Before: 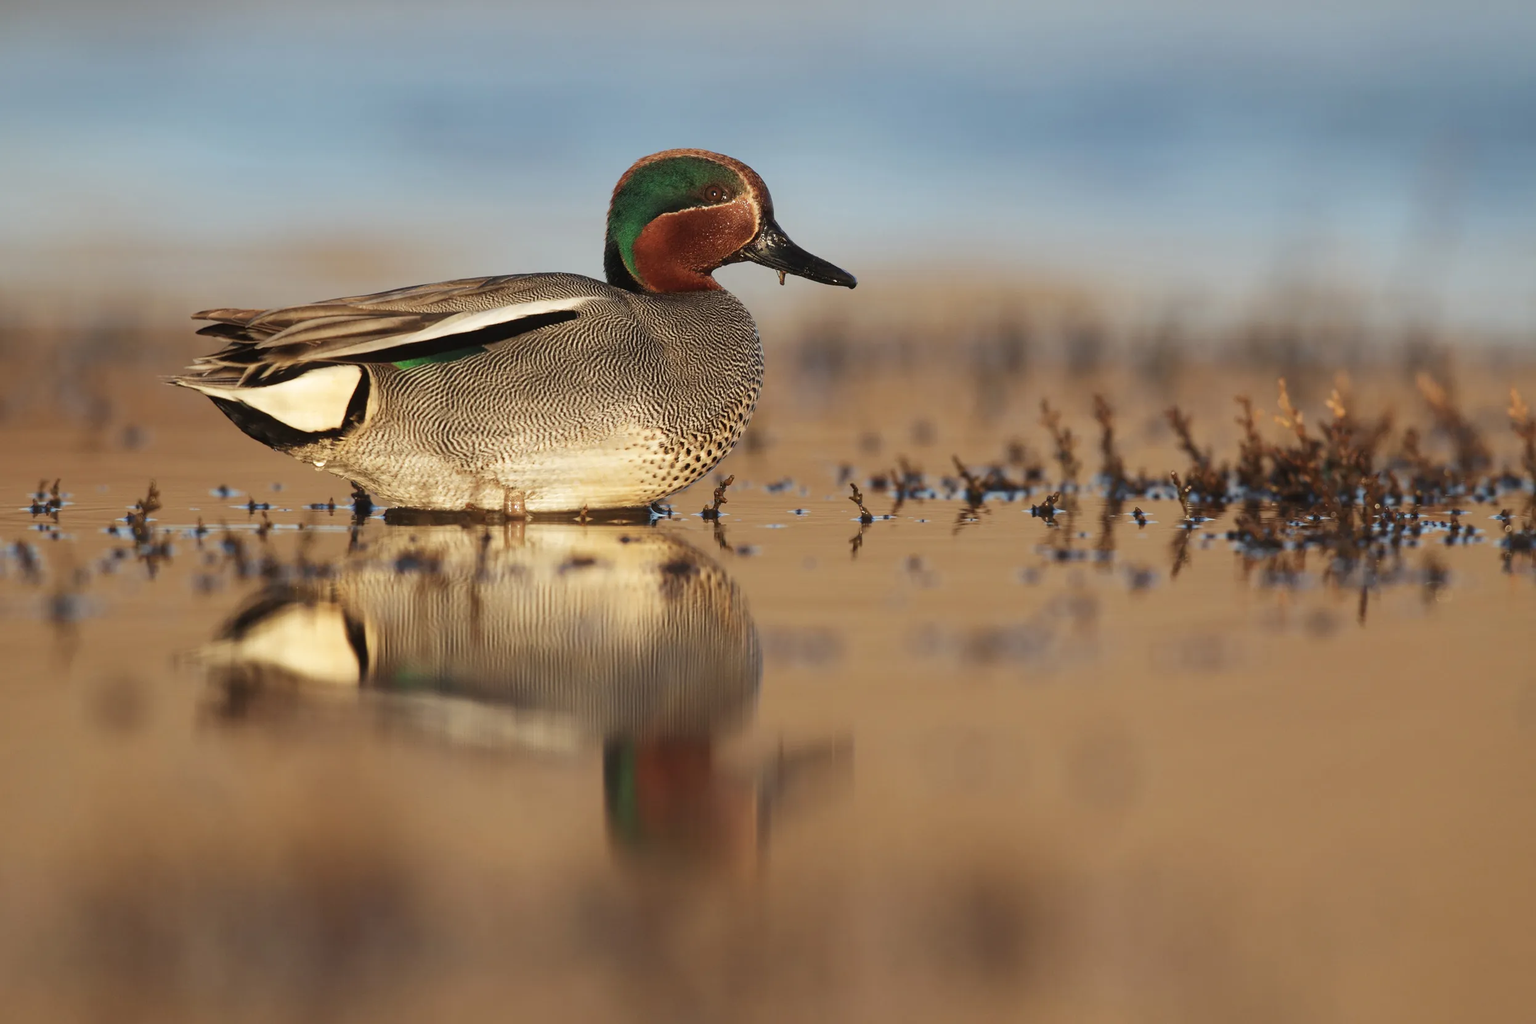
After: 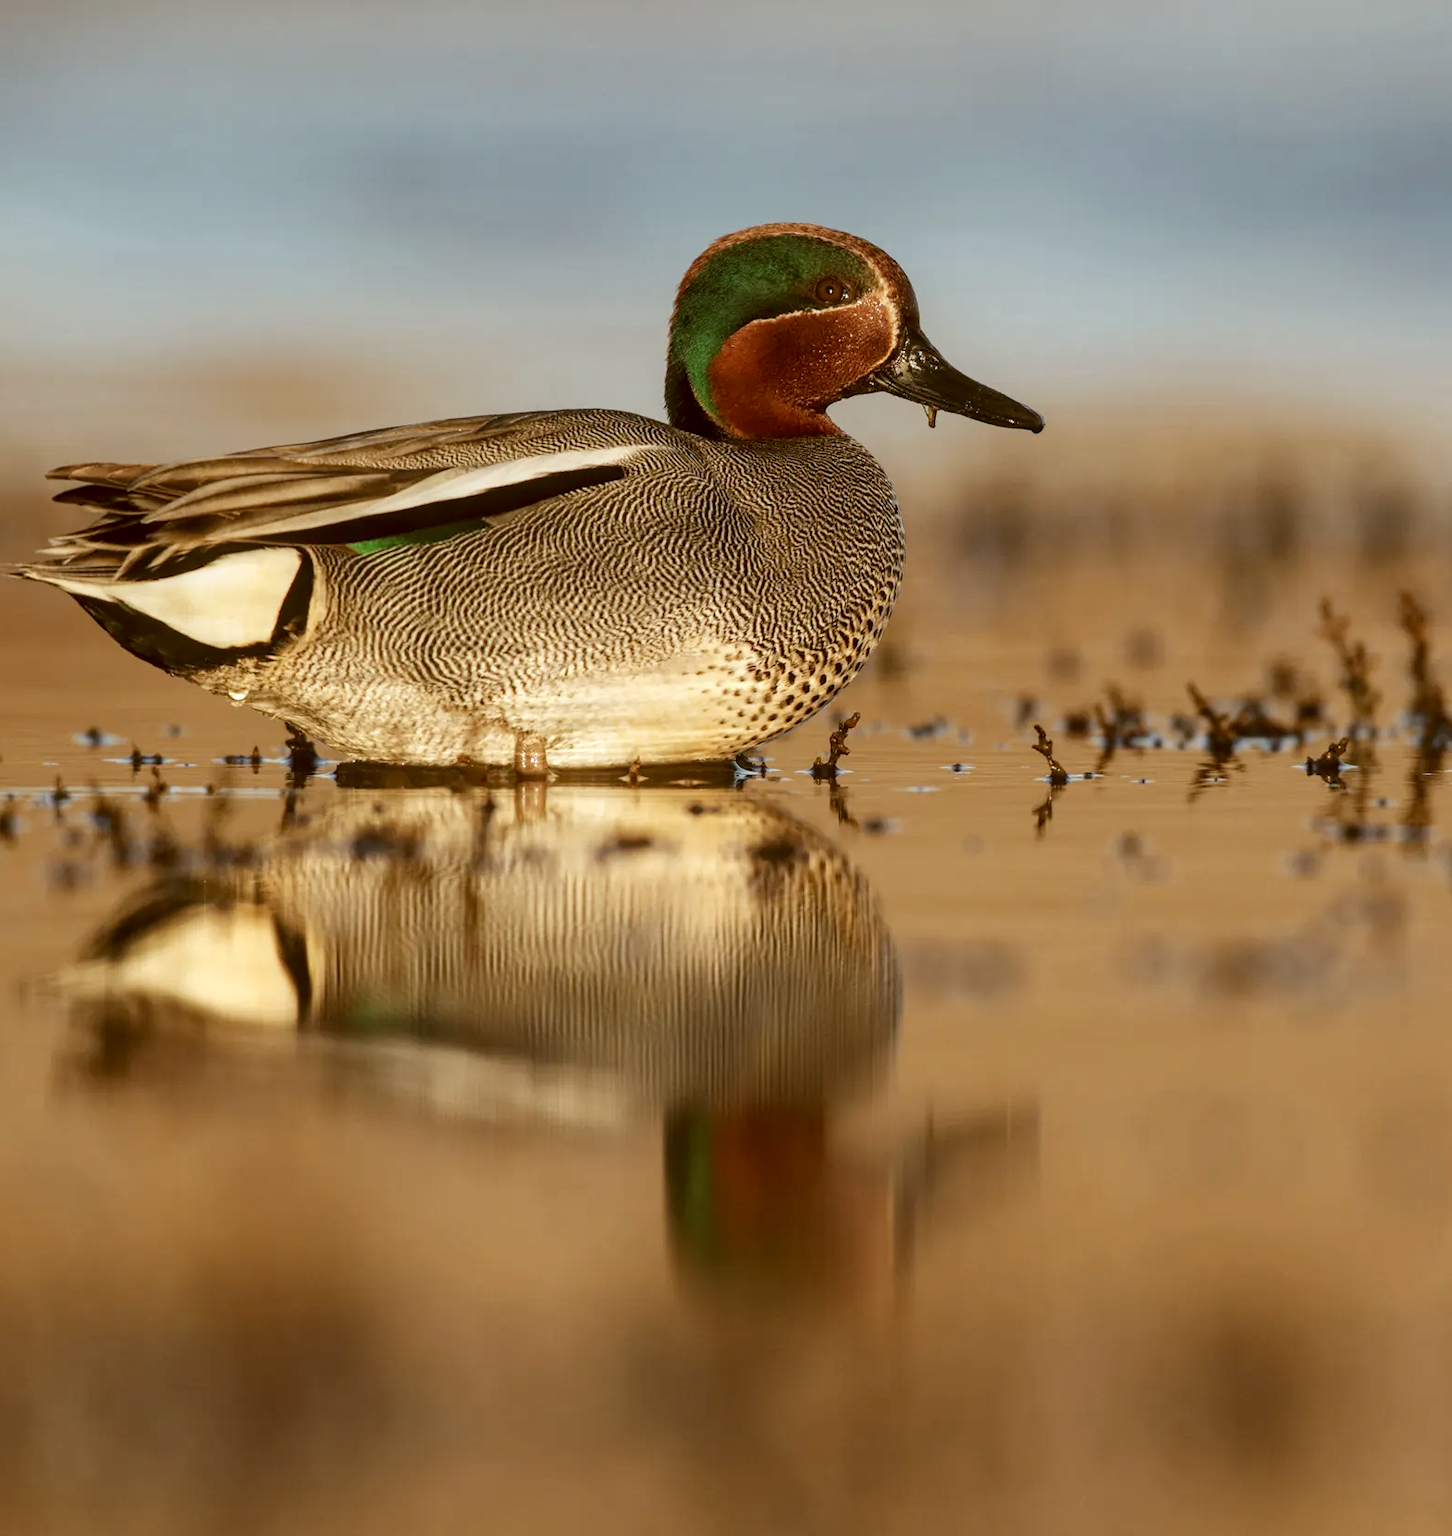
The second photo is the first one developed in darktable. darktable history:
color correction: highlights a* -0.378, highlights b* 0.181, shadows a* 5.19, shadows b* 20.66
crop: left 10.499%, right 26.424%
local contrast: detail 130%
